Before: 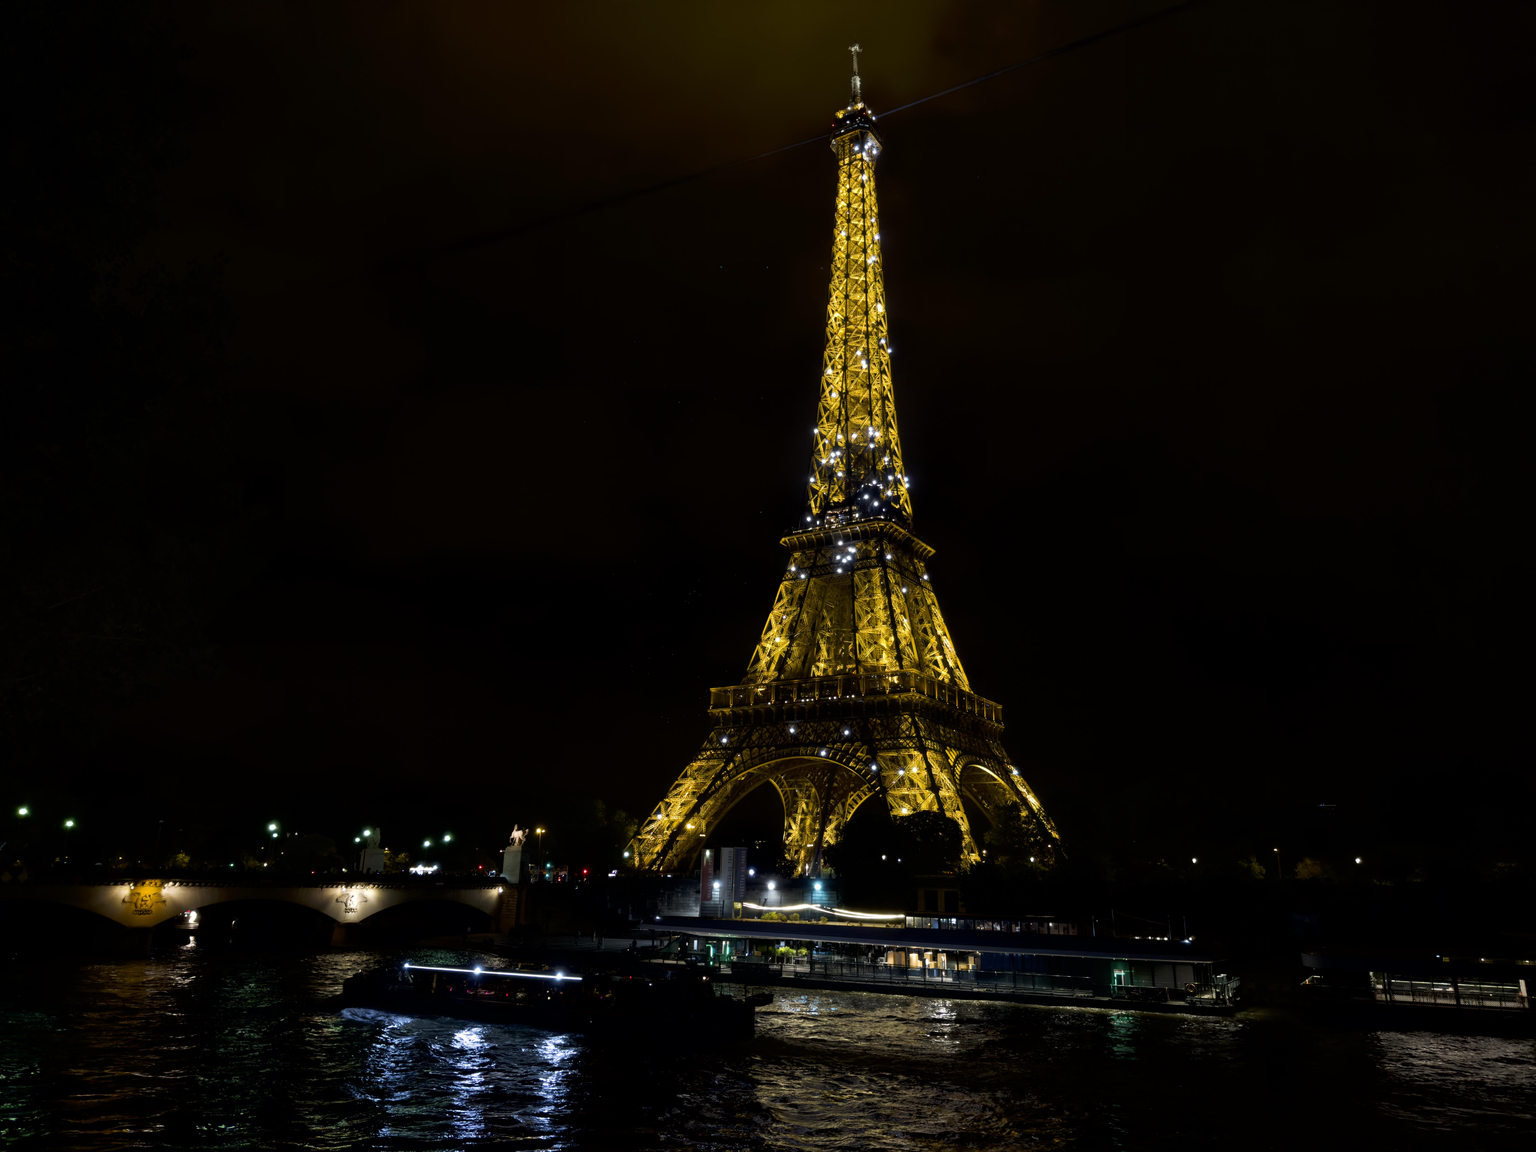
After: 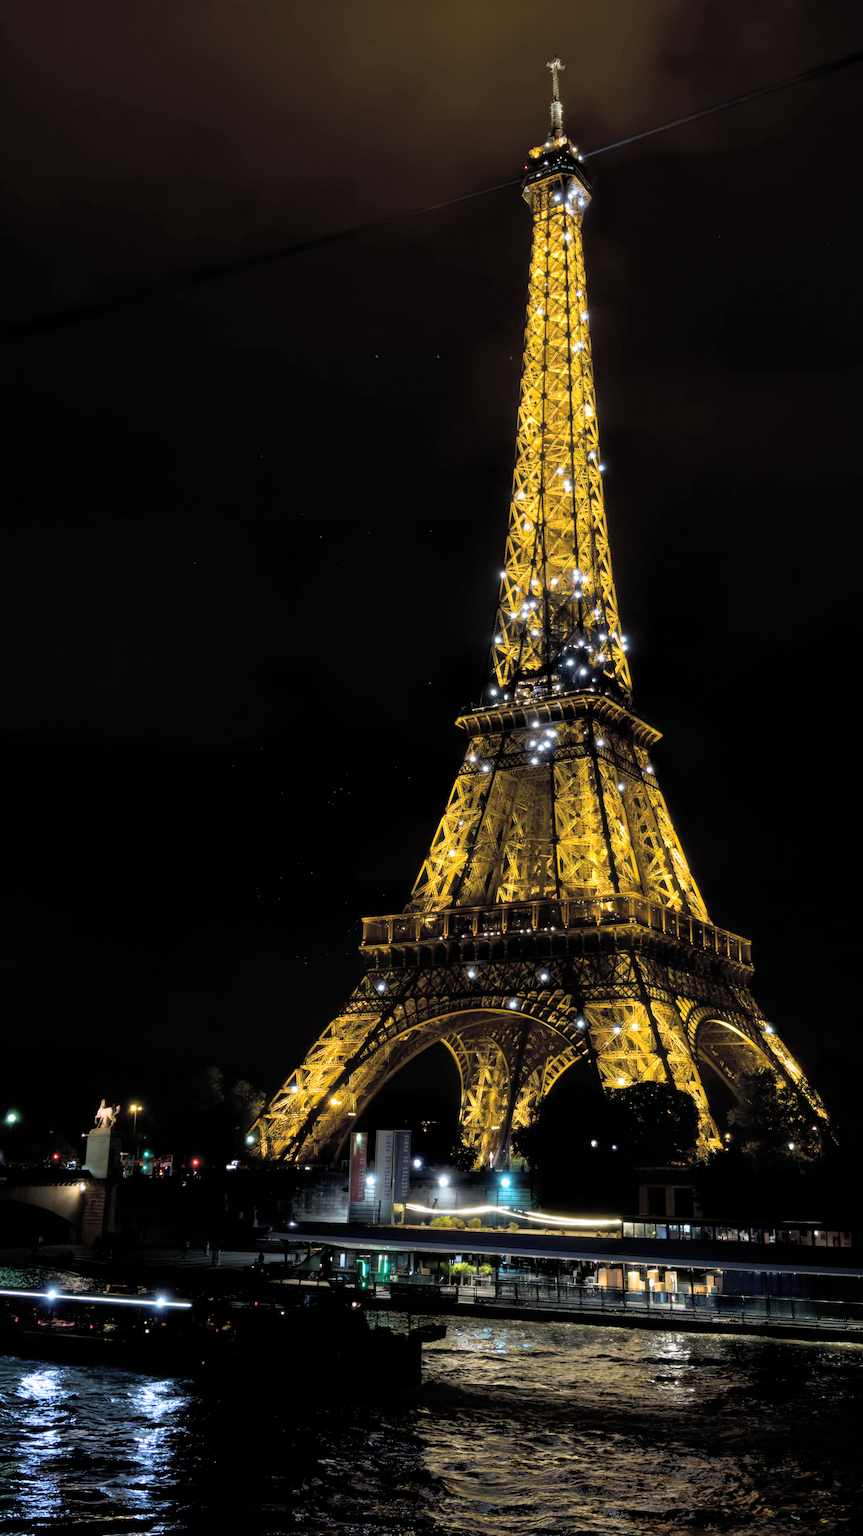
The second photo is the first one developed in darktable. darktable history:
contrast brightness saturation: brightness 0.28
crop: left 28.583%, right 29.231%
